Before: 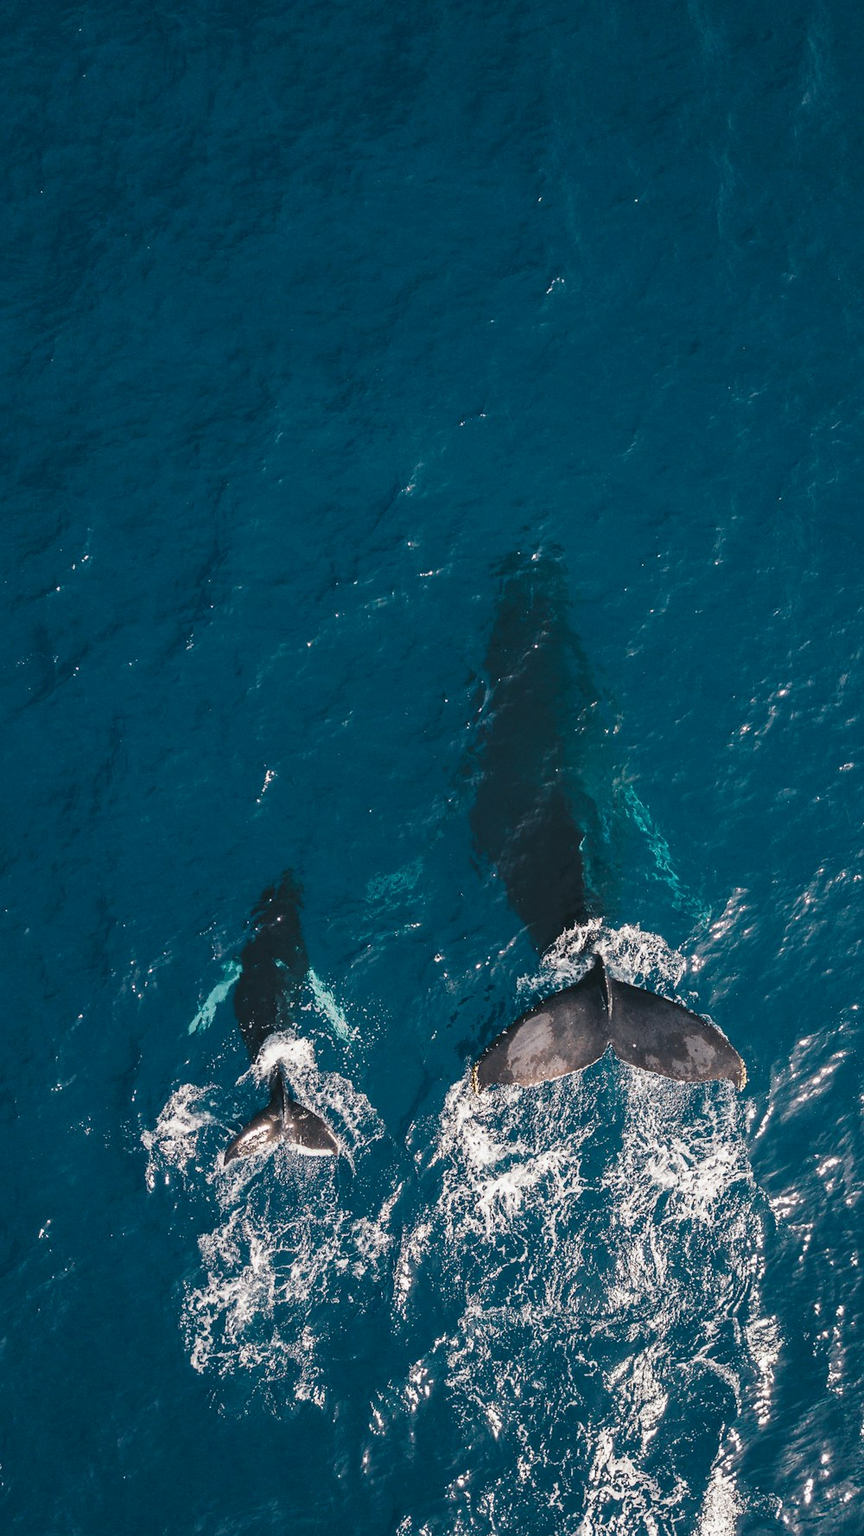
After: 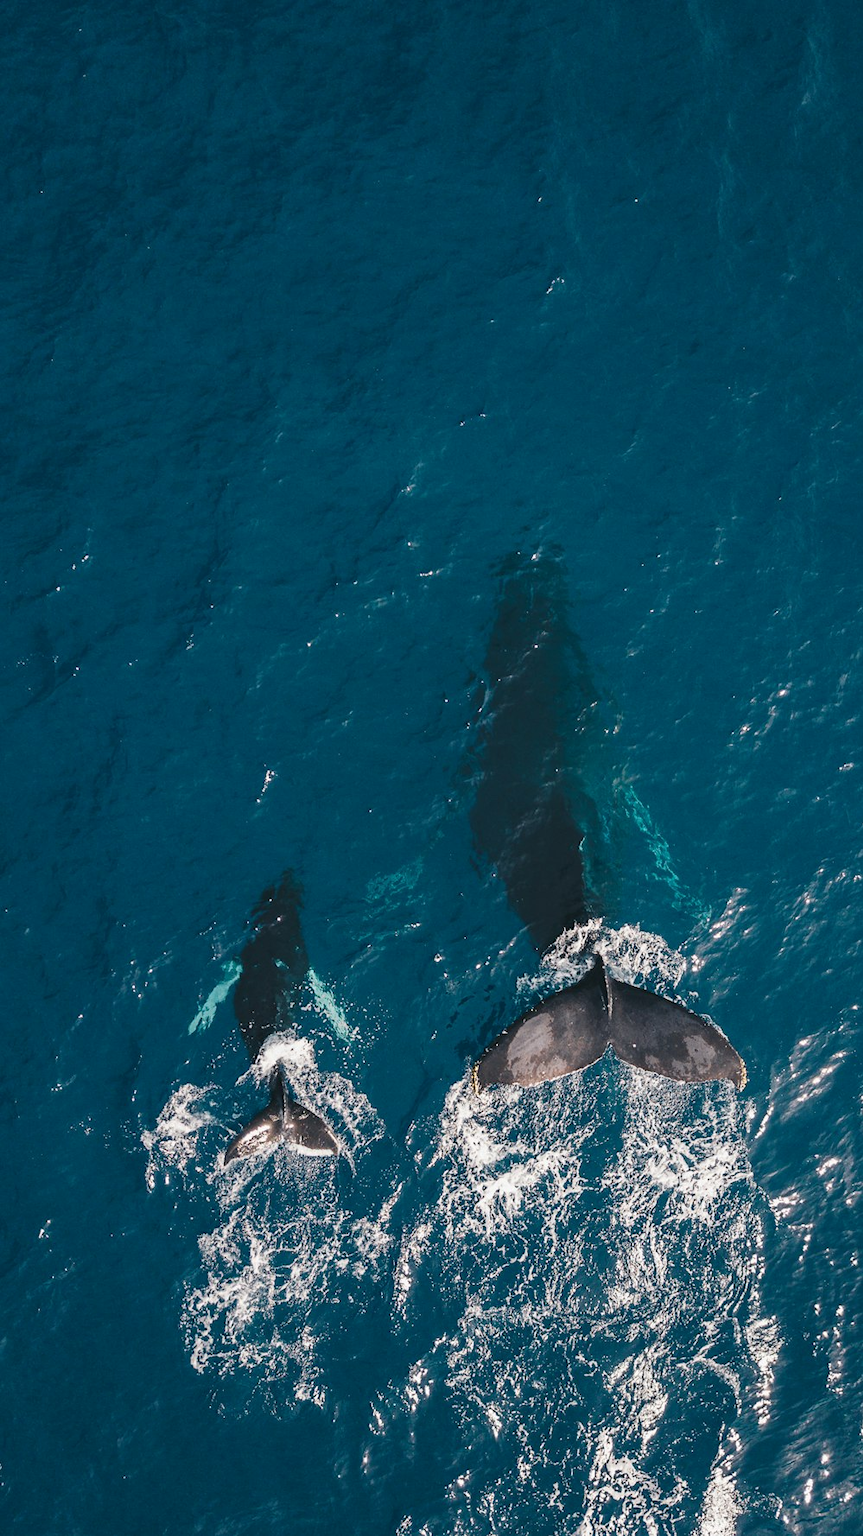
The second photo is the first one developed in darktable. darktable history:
contrast equalizer: octaves 7, y [[0.5 ×6], [0.5 ×6], [0.5 ×6], [0, 0.033, 0.067, 0.1, 0.133, 0.167], [0, 0.05, 0.1, 0.15, 0.2, 0.25]], mix -0.994
